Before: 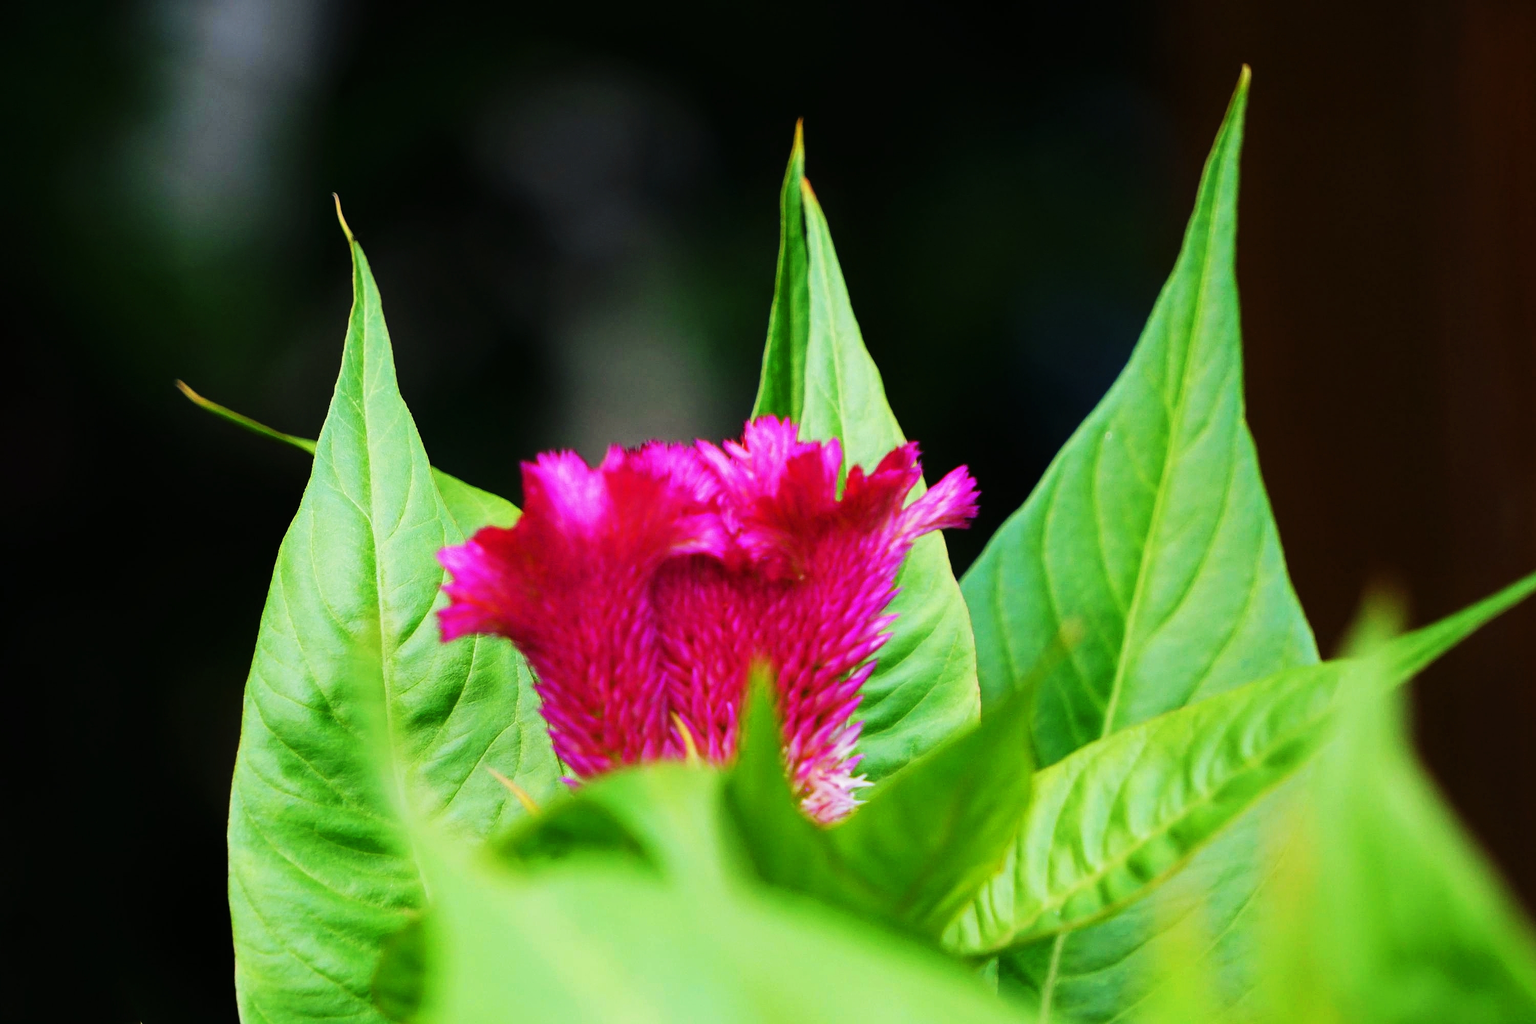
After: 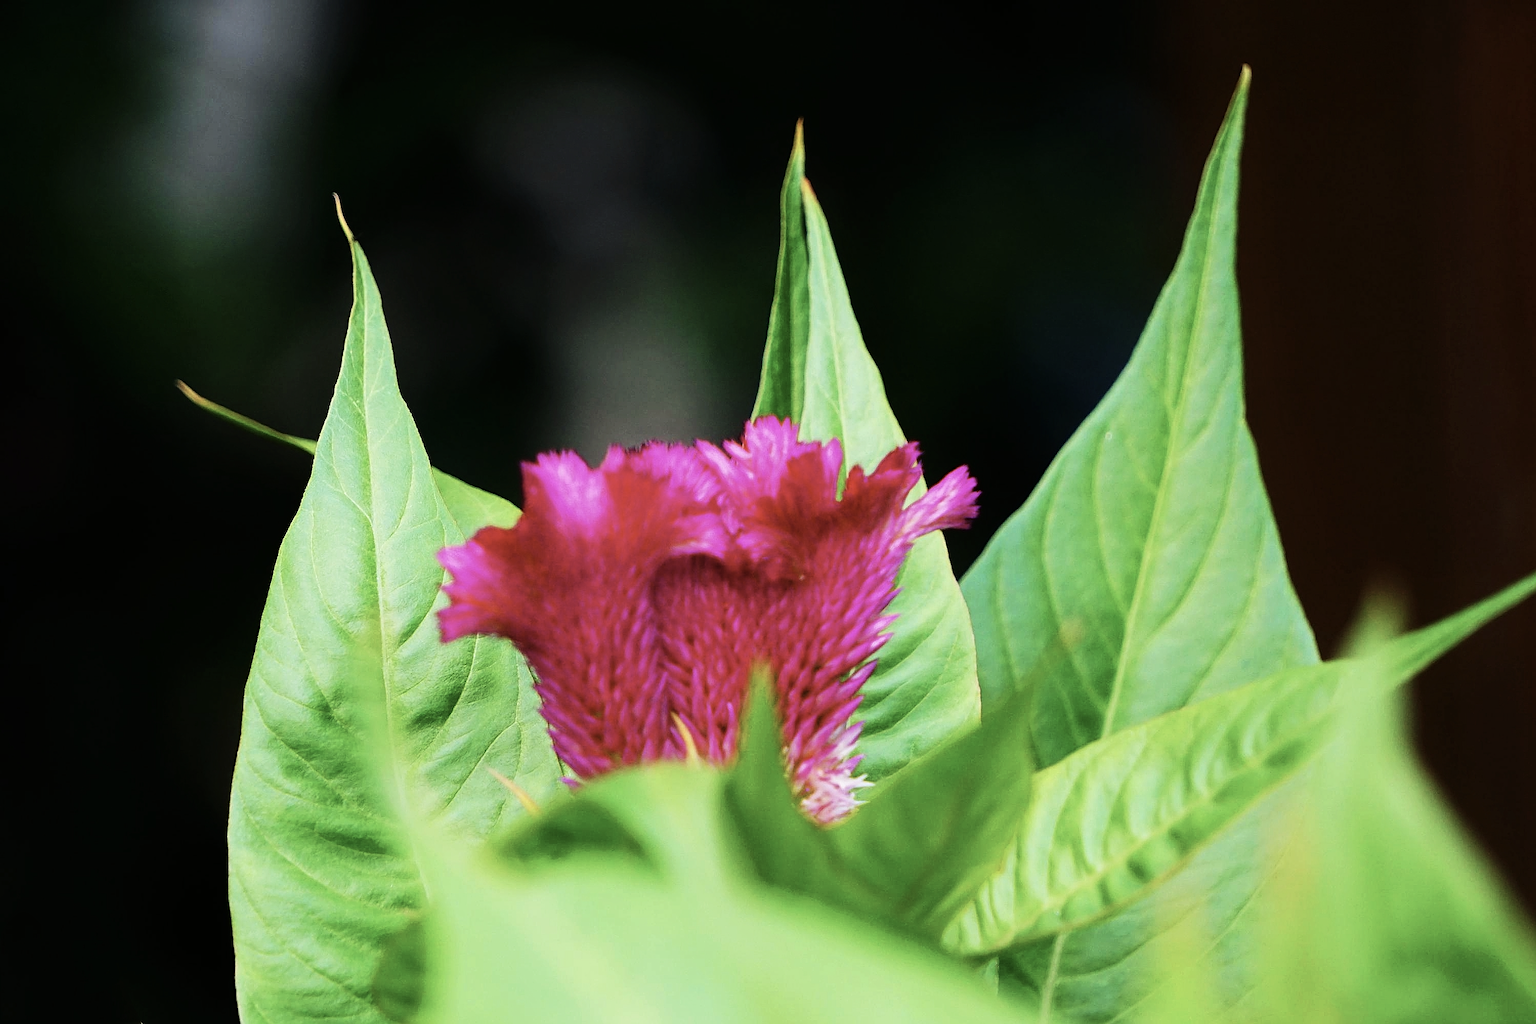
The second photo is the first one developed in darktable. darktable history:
tone equalizer: edges refinement/feathering 500, mask exposure compensation -1.57 EV, preserve details no
sharpen: on, module defaults
contrast brightness saturation: contrast 0.104, saturation -0.291
